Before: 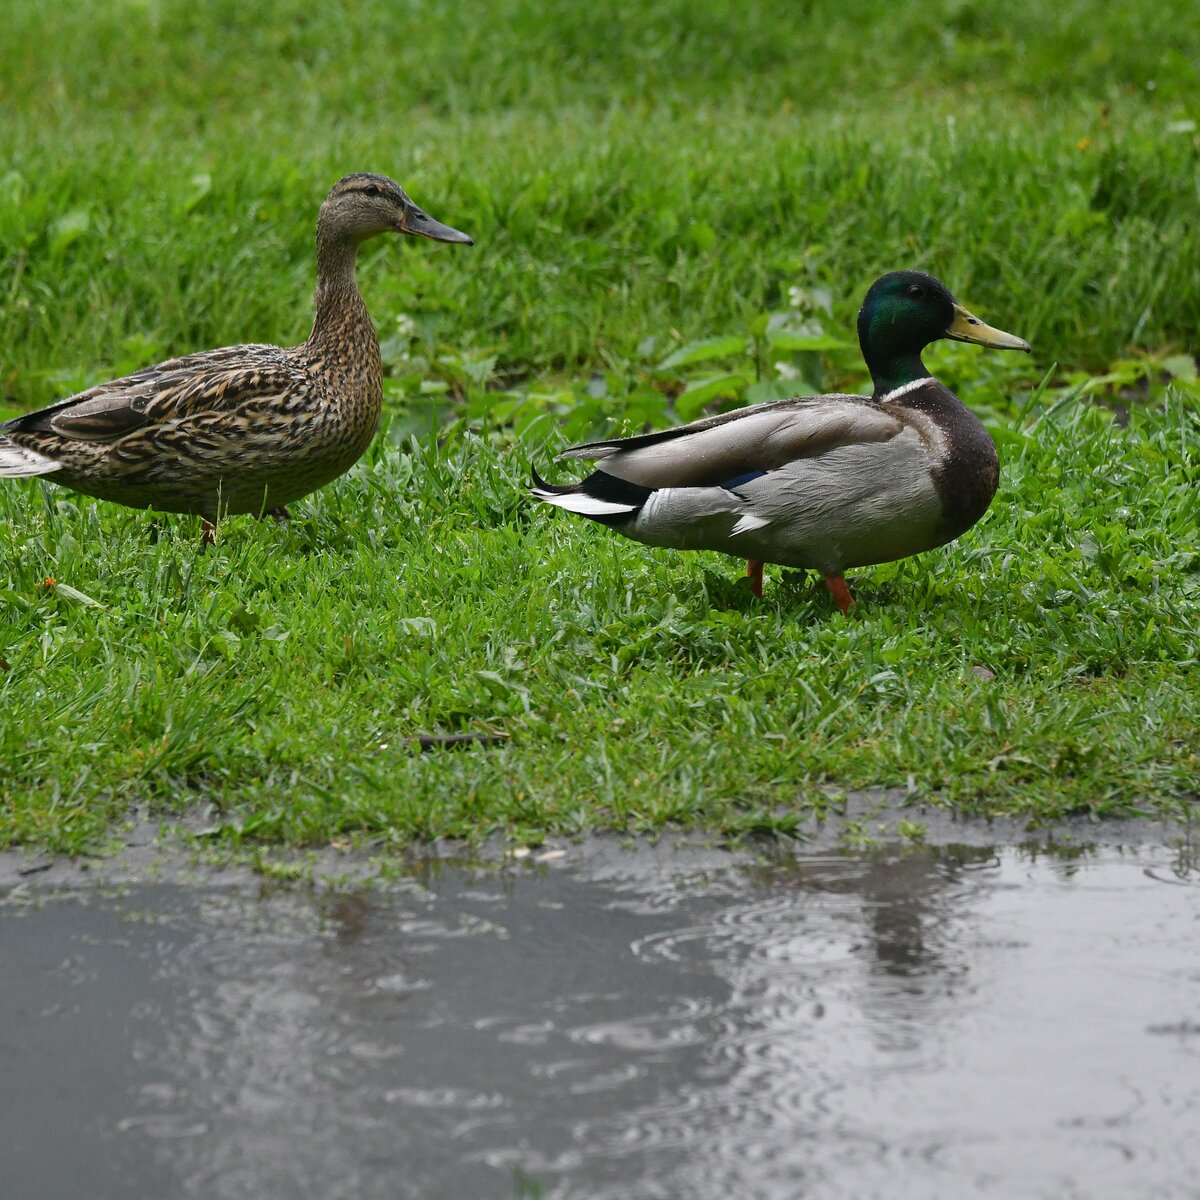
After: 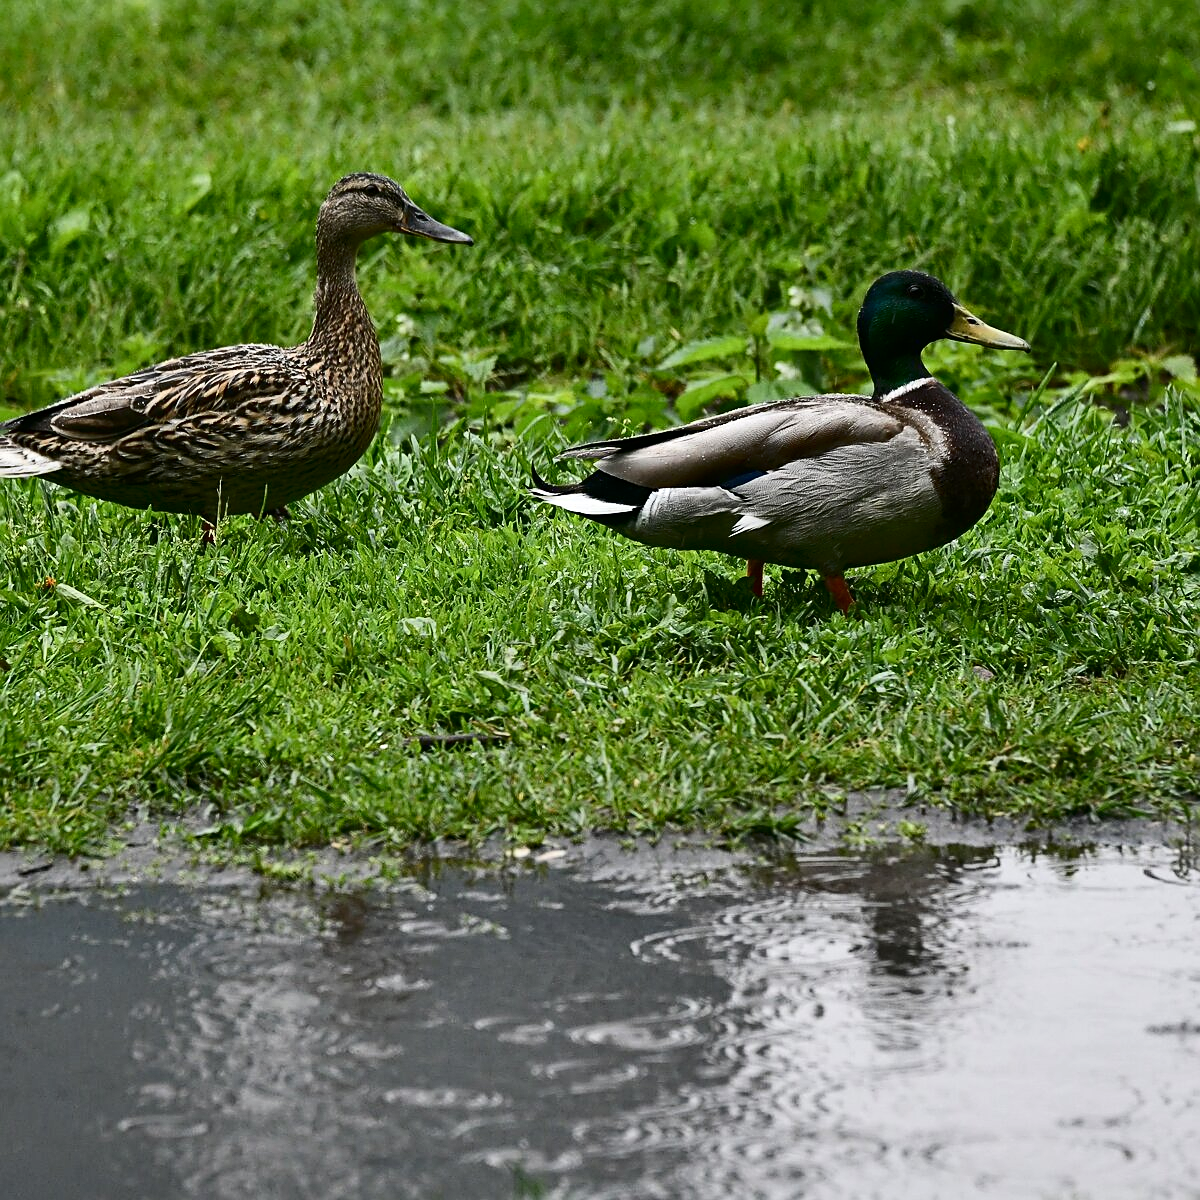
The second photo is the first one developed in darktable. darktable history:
contrast brightness saturation: contrast 0.298
haze removal: adaptive false
sharpen: on, module defaults
